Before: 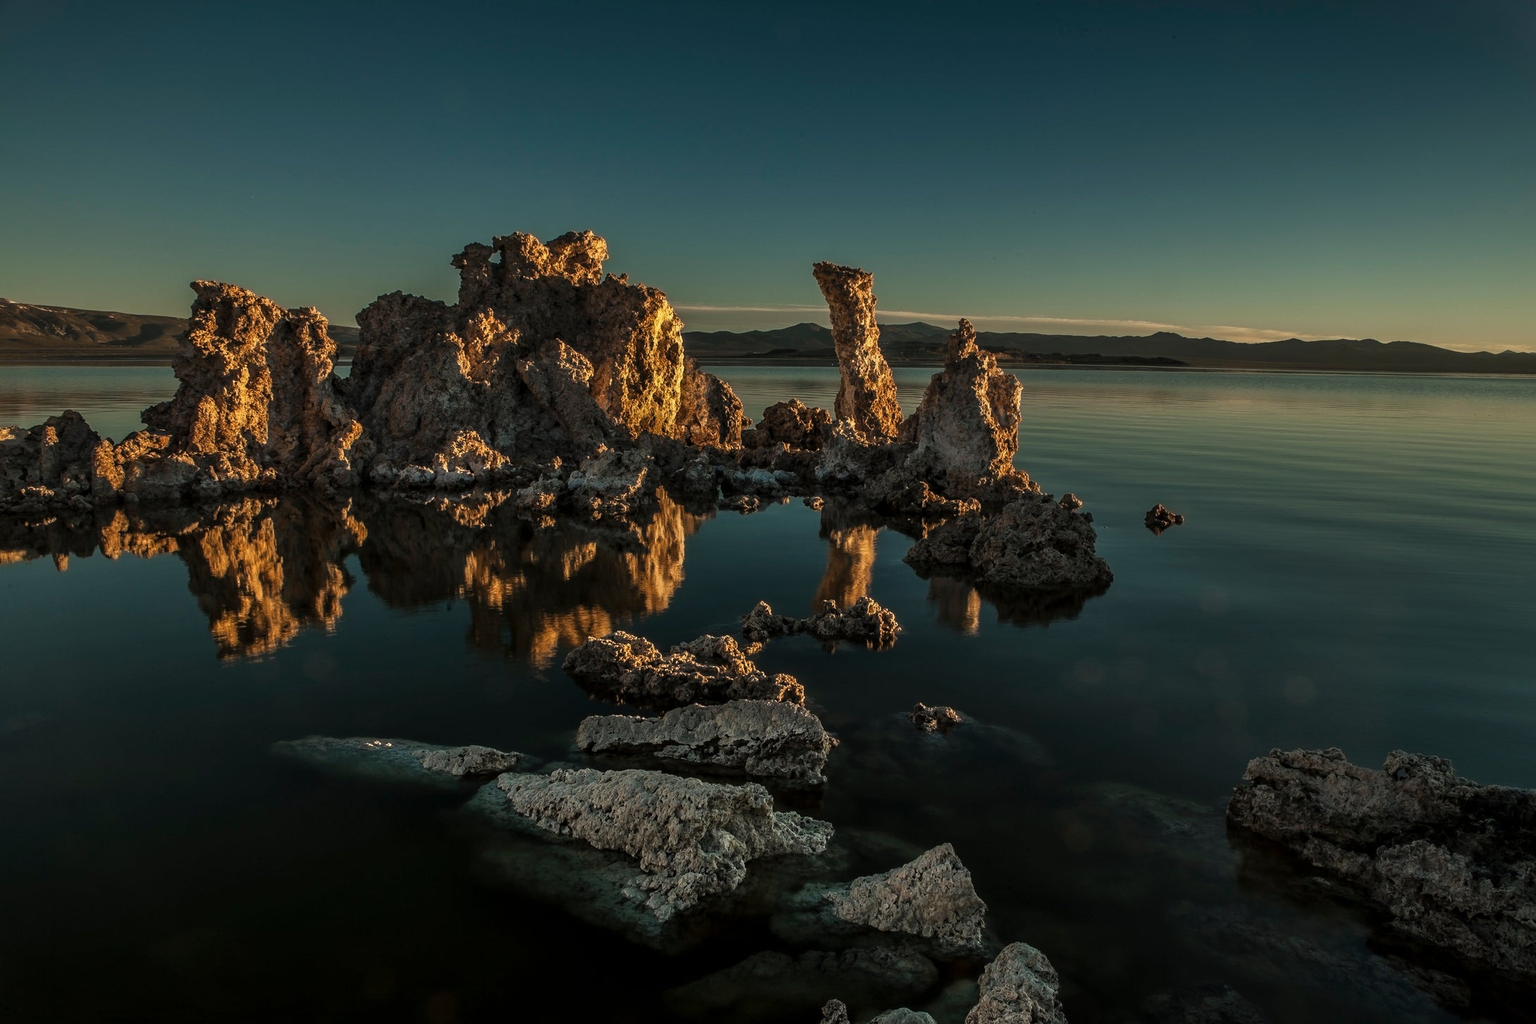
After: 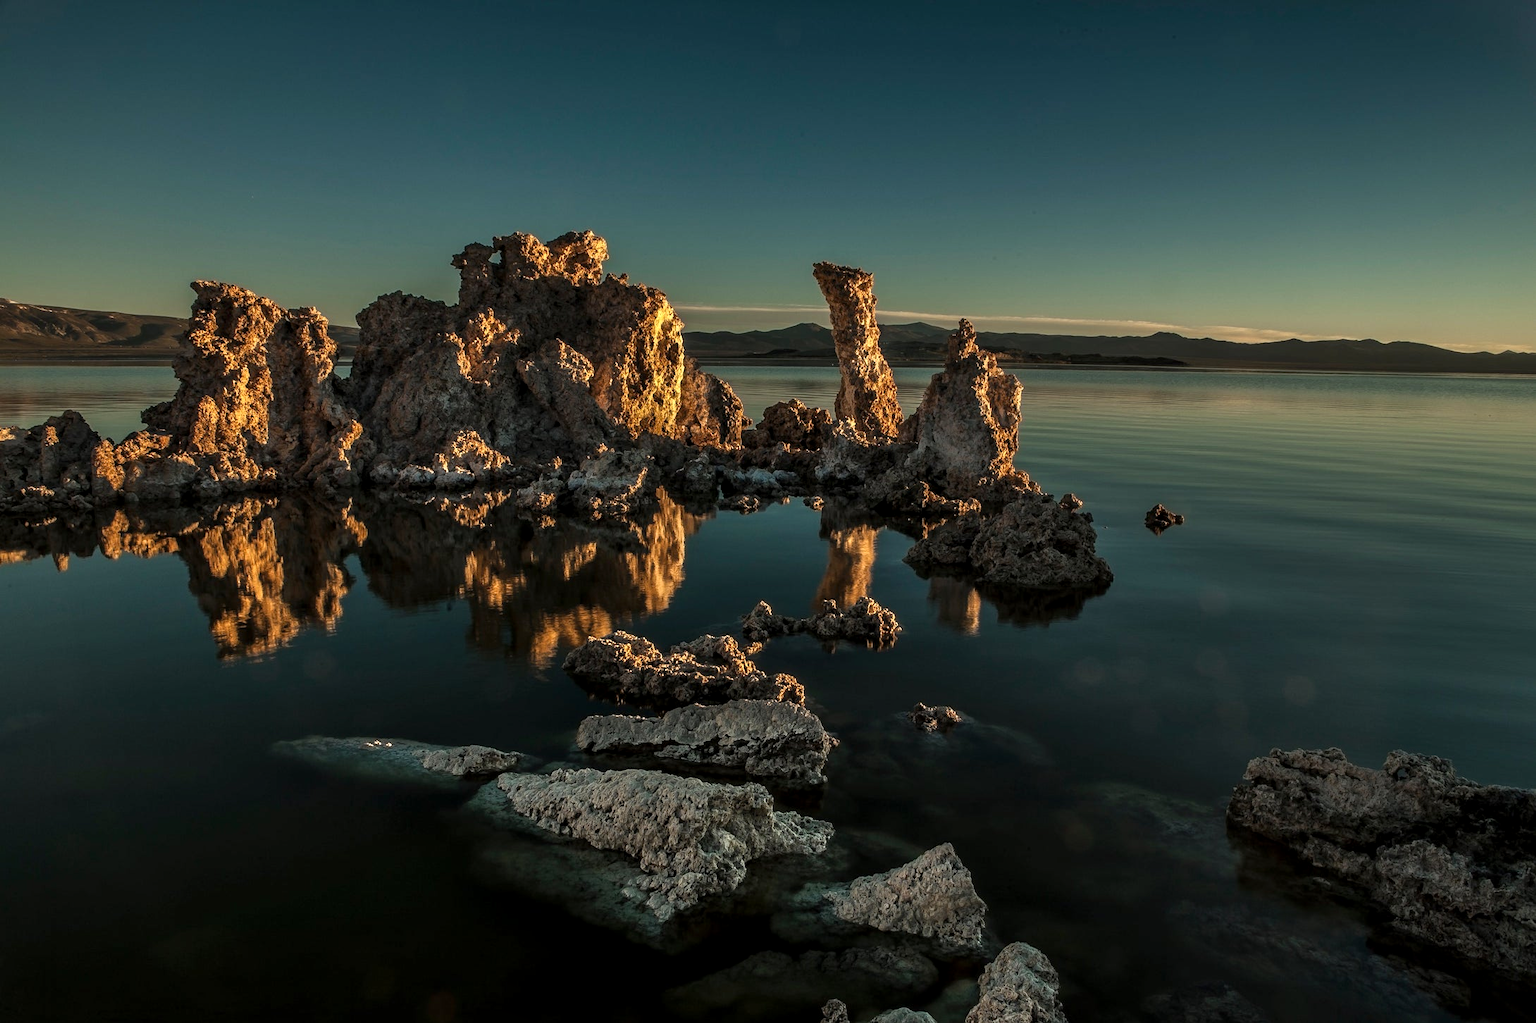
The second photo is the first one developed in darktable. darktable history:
contrast equalizer: octaves 7, y [[0.6 ×6], [0.55 ×6], [0 ×6], [0 ×6], [0 ×6]], mix 0.2
exposure: exposure 0.207 EV, compensate highlight preservation false
